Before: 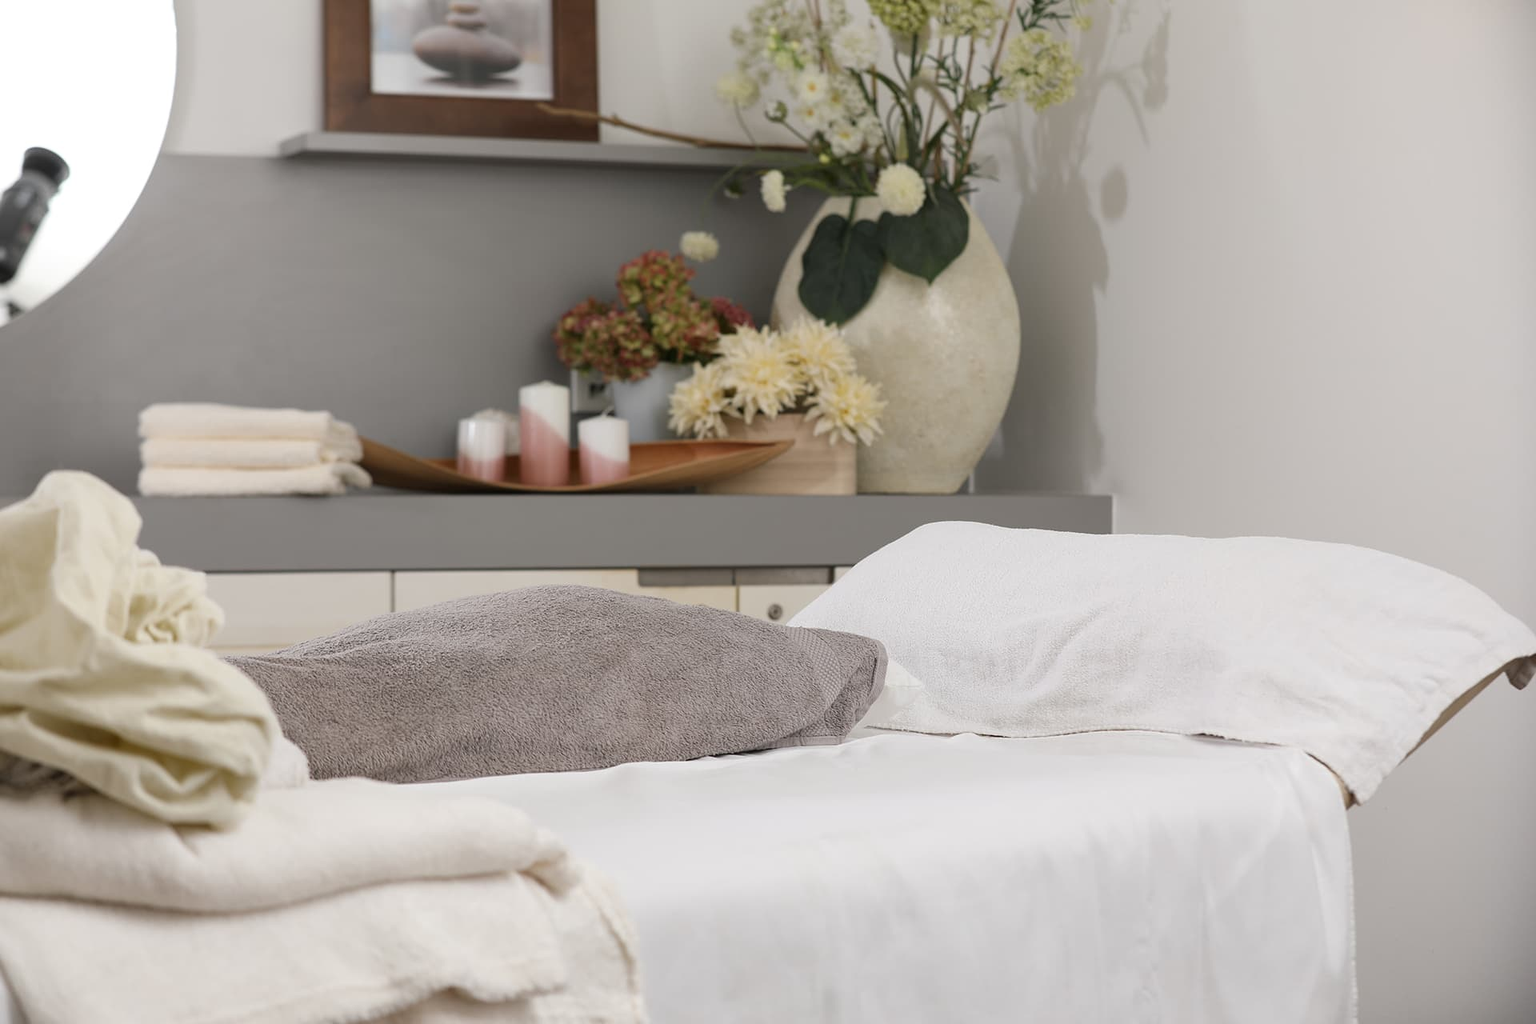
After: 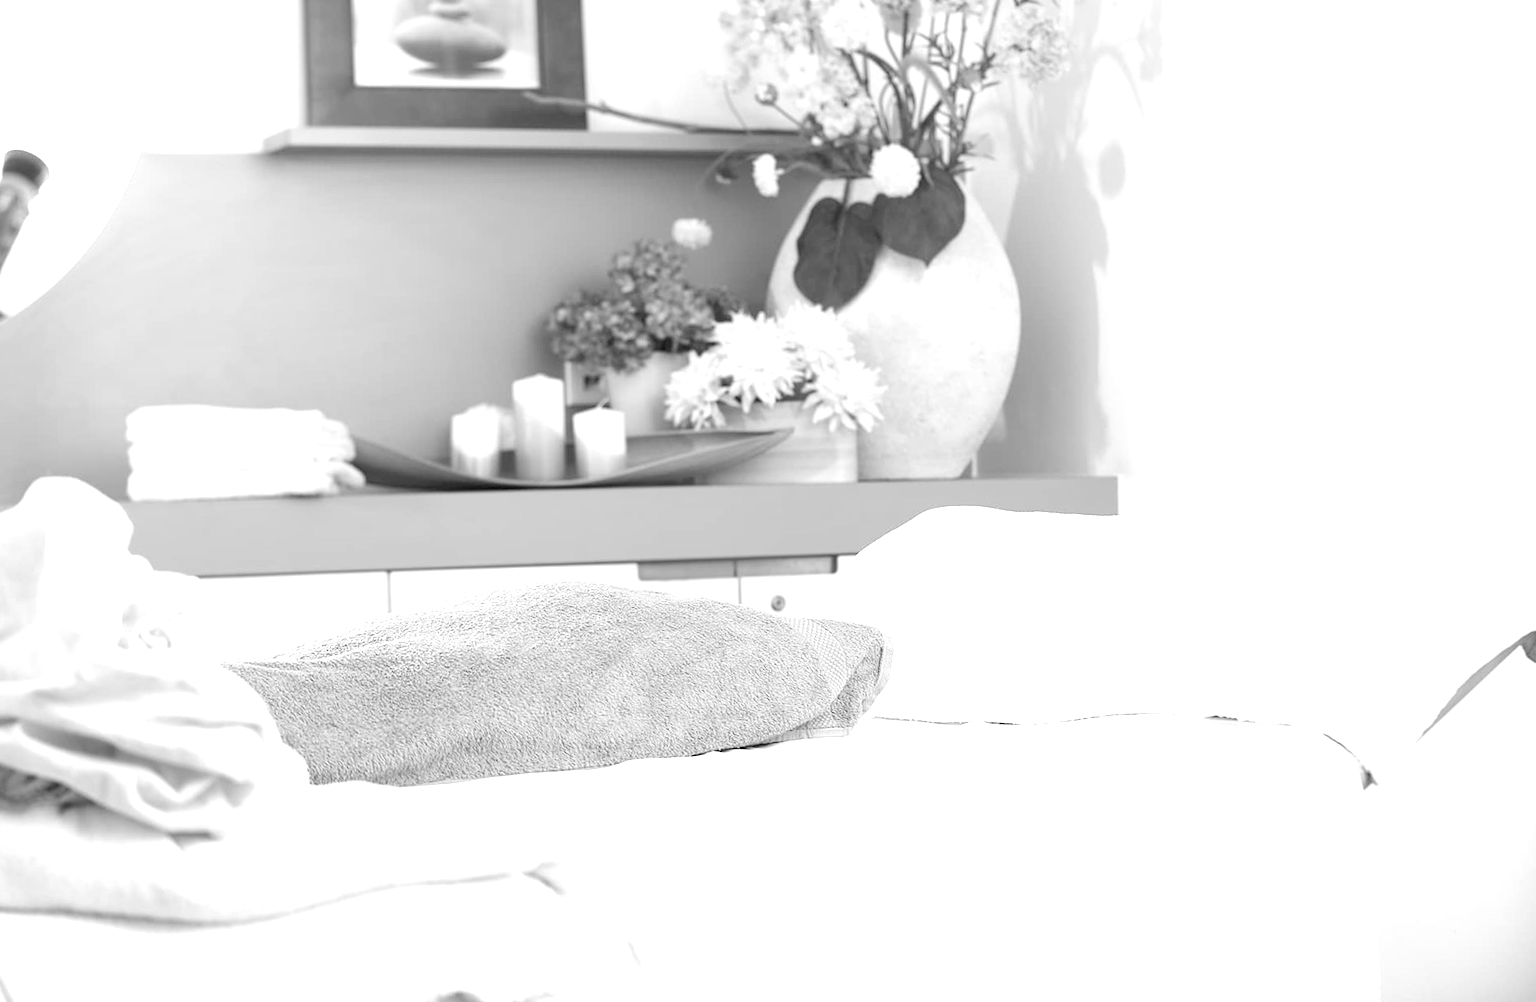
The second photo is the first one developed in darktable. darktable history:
levels: black 3.83%, white 90.64%, levels [0.044, 0.416, 0.908]
rotate and perspective: rotation -1.42°, crop left 0.016, crop right 0.984, crop top 0.035, crop bottom 0.965
monochrome: on, module defaults
exposure: exposure 1 EV, compensate highlight preservation false
